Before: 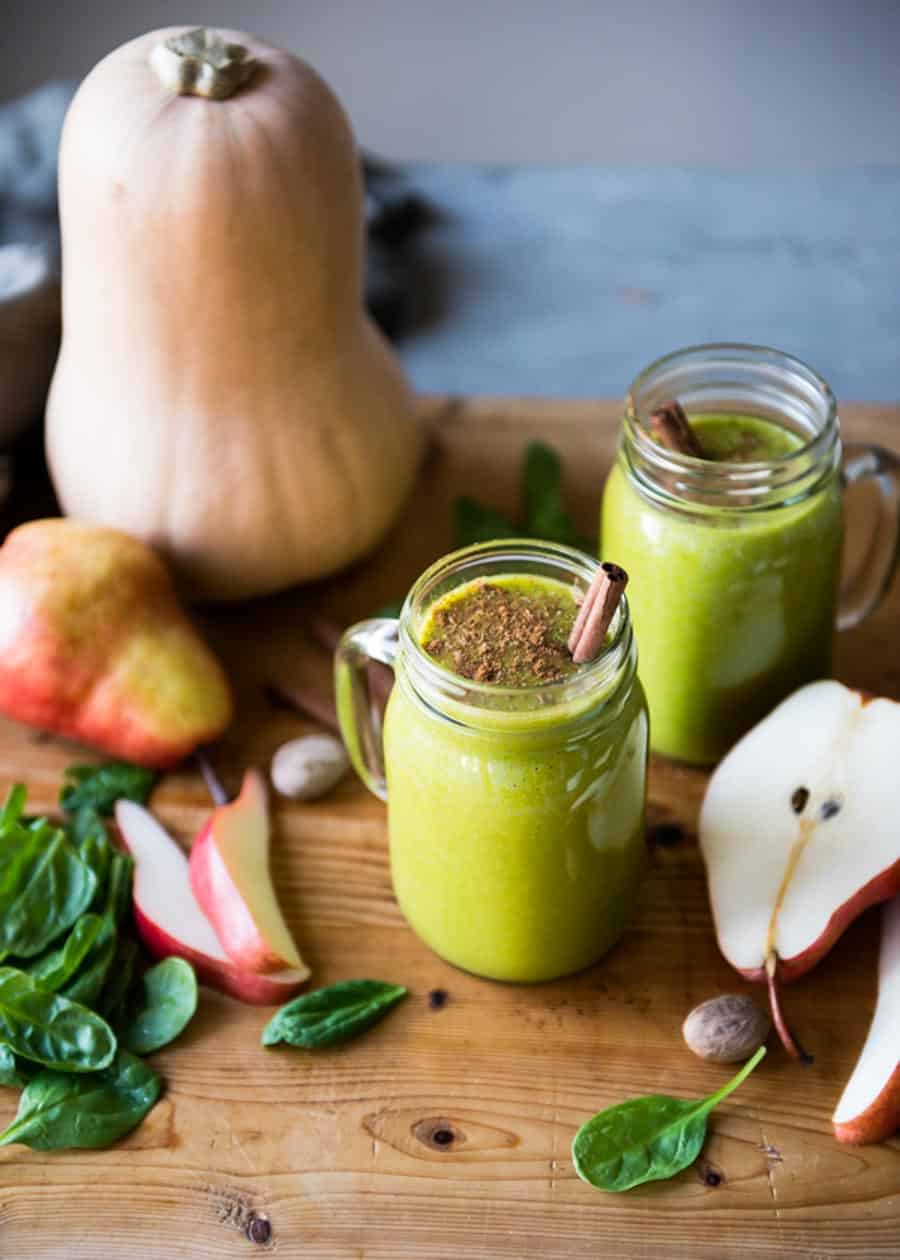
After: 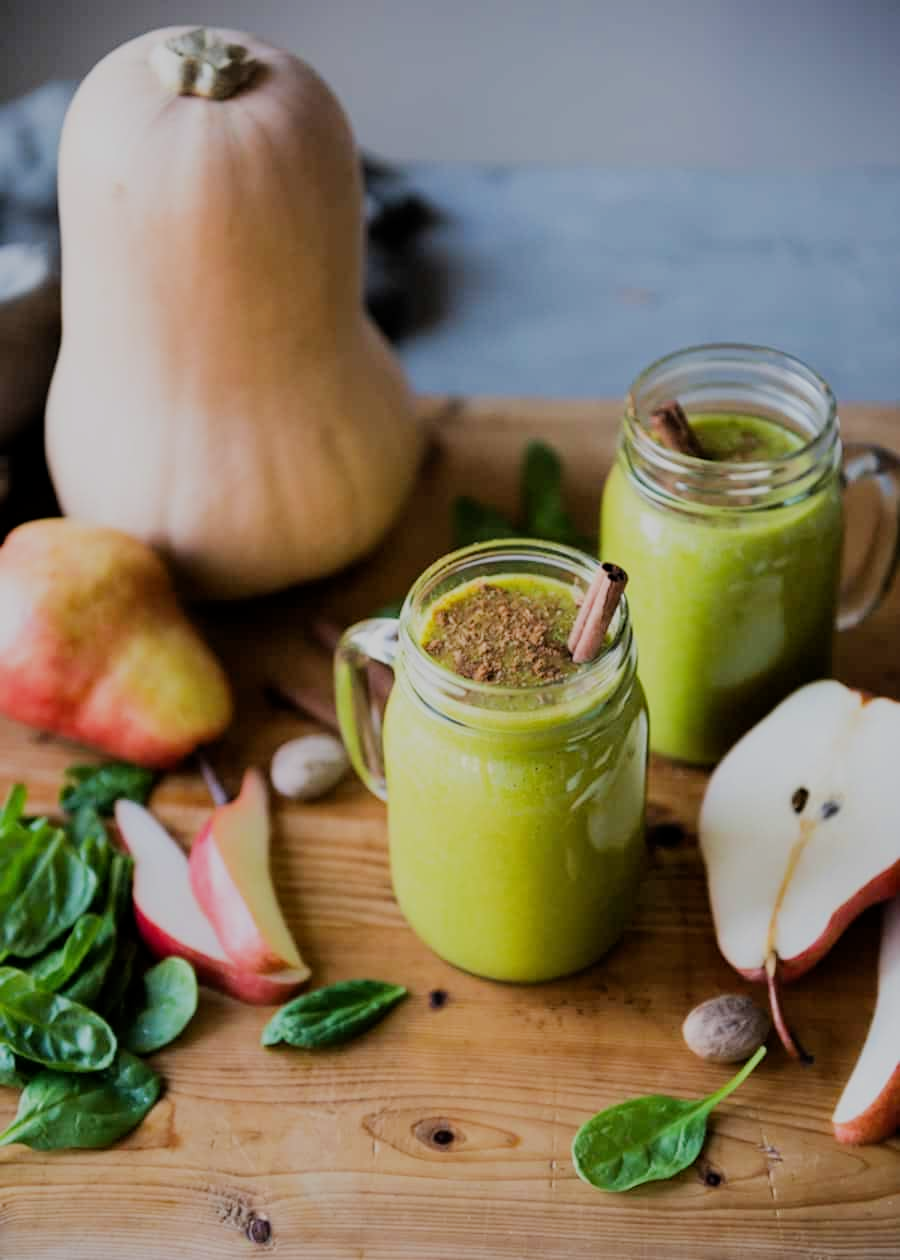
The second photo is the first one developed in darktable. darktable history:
filmic rgb: middle gray luminance 29.83%, black relative exposure -8.99 EV, white relative exposure 7.01 EV, threshold 5.96 EV, target black luminance 0%, hardness 2.93, latitude 2.65%, contrast 0.961, highlights saturation mix 3.5%, shadows ↔ highlights balance 11.53%, contrast in shadows safe, enable highlight reconstruction true
shadows and highlights: shadows 30.87, highlights 1.09, soften with gaussian
